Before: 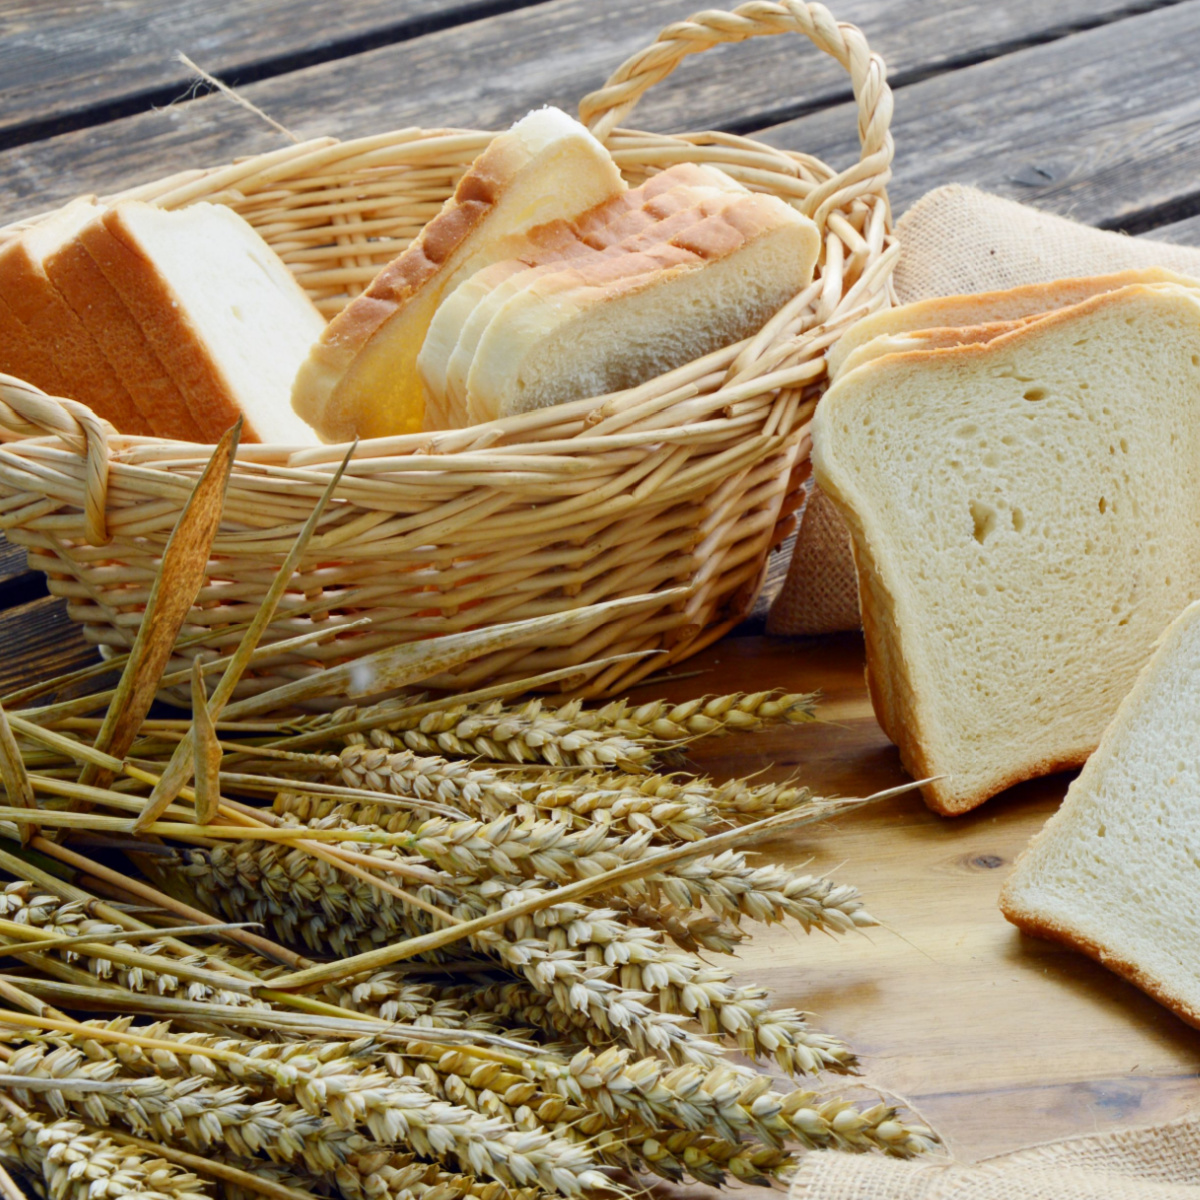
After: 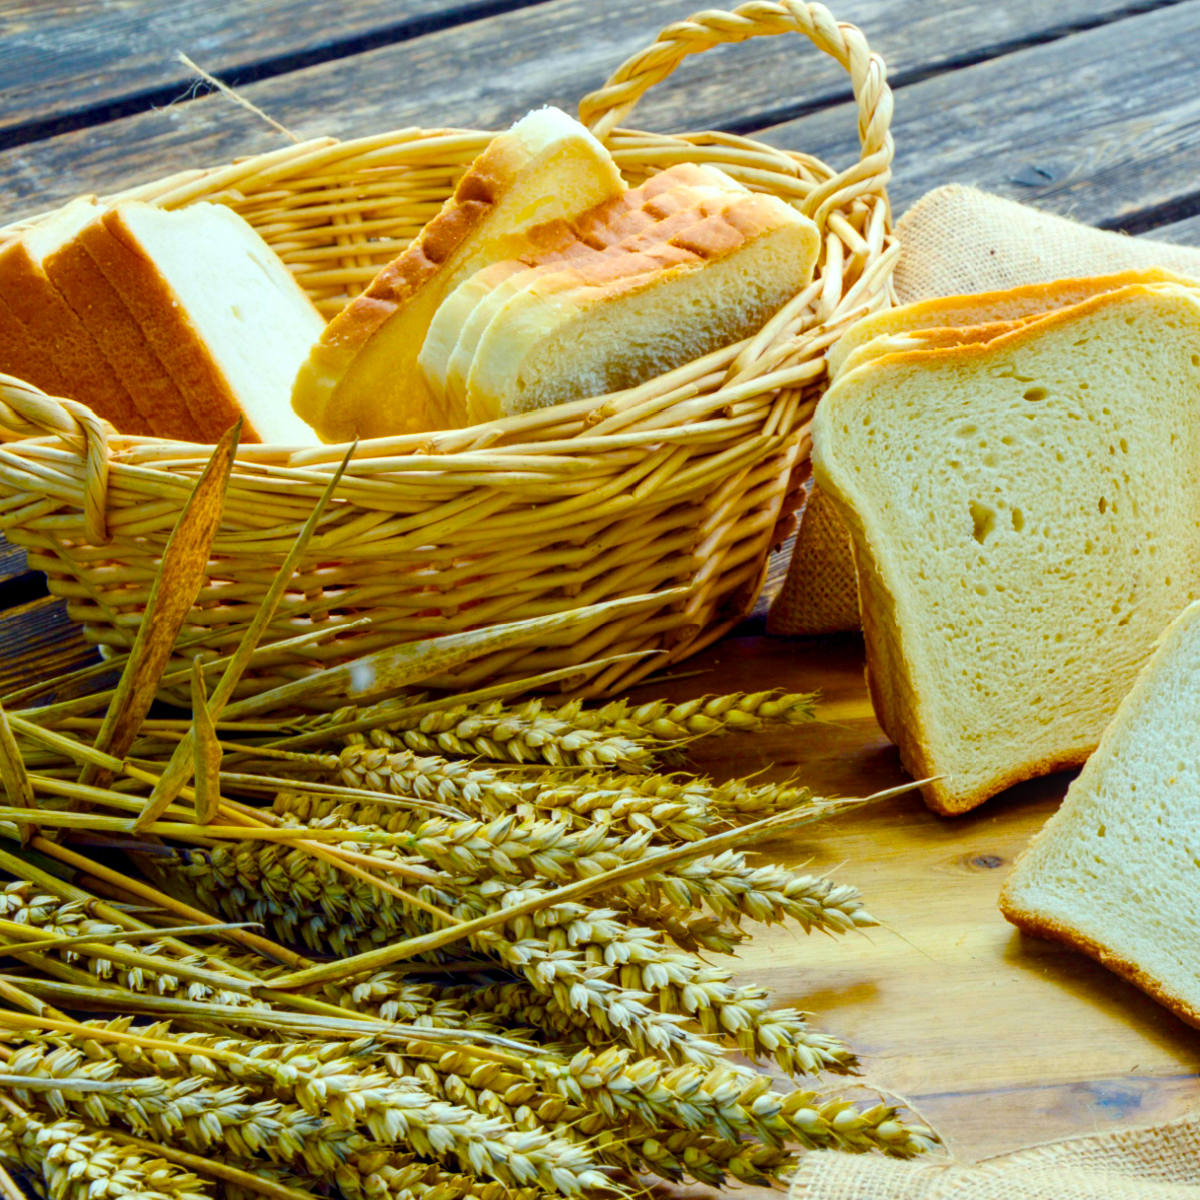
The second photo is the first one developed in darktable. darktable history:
color calibration: illuminant Planckian (black body), adaptation linear Bradford (ICC v4), x 0.365, y 0.367, temperature 4418.66 K
color balance rgb: highlights gain › chroma 3.057%, highlights gain › hue 77.8°, linear chroma grading › shadows 9.836%, linear chroma grading › highlights 10.177%, linear chroma grading › global chroma 14.833%, linear chroma grading › mid-tones 14.834%, perceptual saturation grading › global saturation 36.546%, perceptual saturation grading › shadows 34.49%, global vibrance 20%
exposure: exposure 0.127 EV, compensate highlight preservation false
local contrast: on, module defaults
